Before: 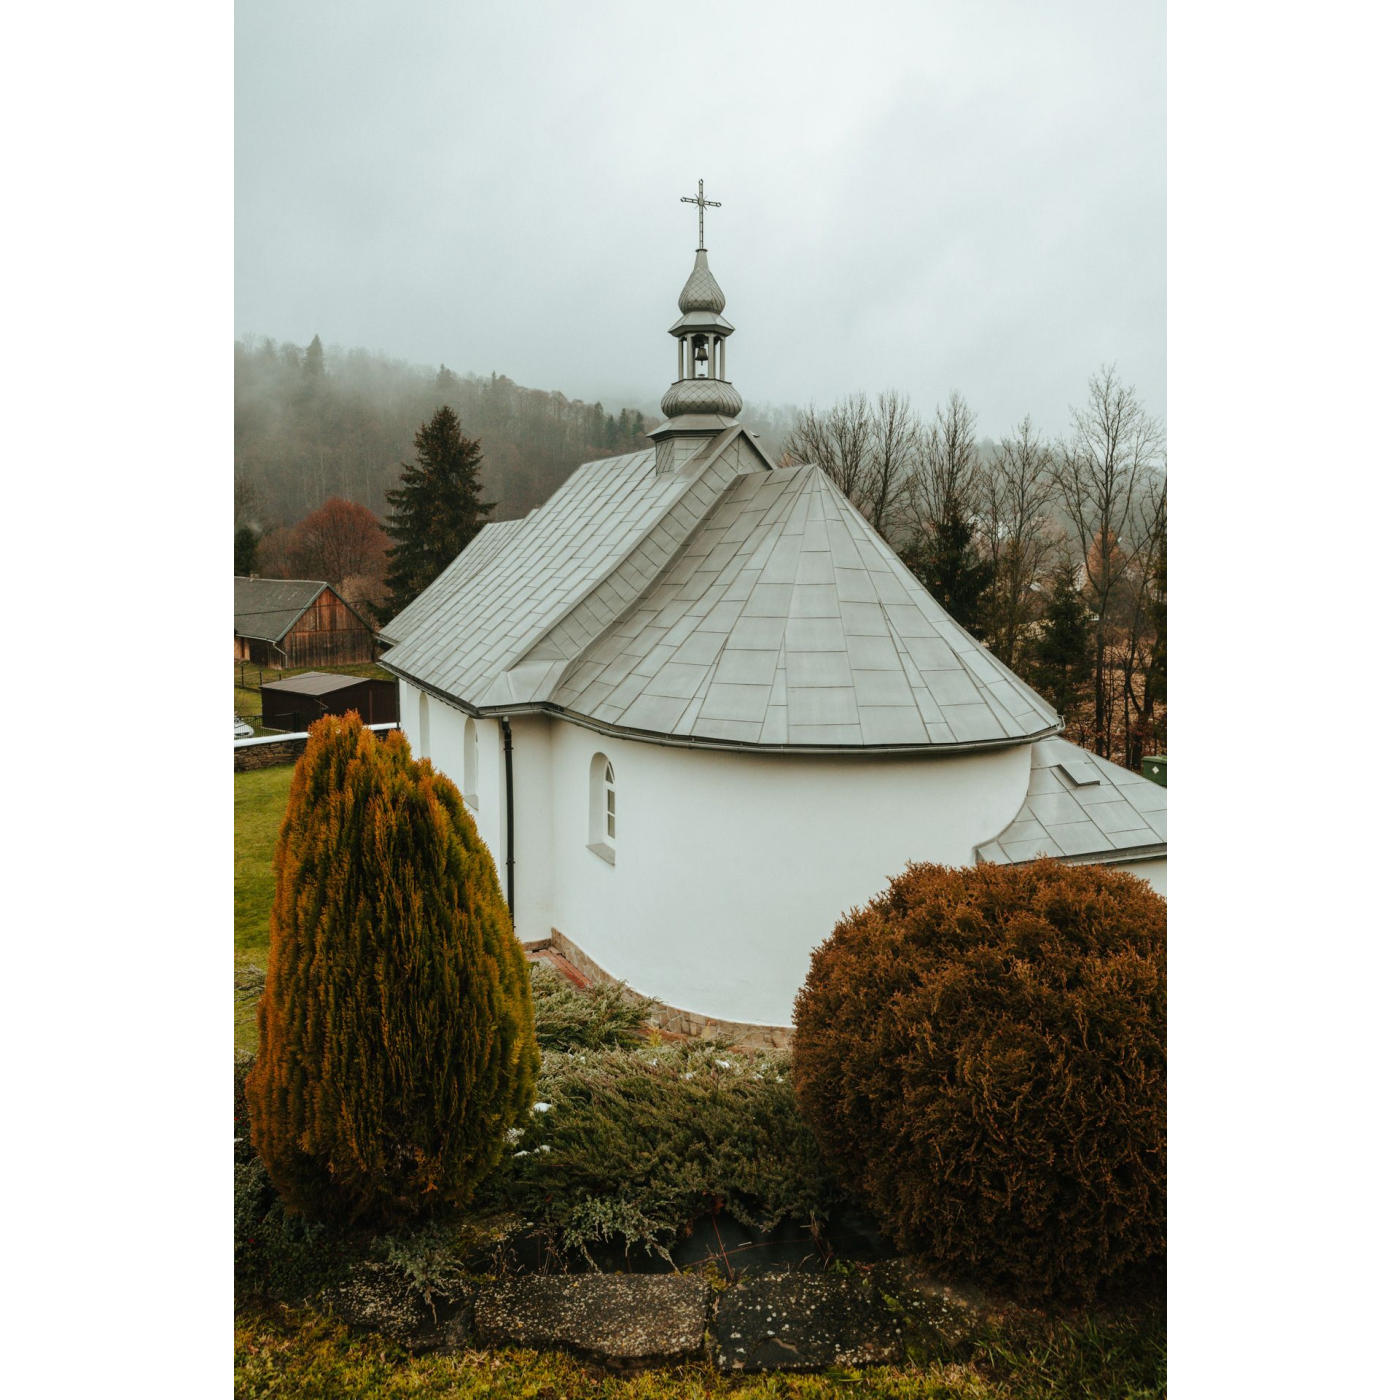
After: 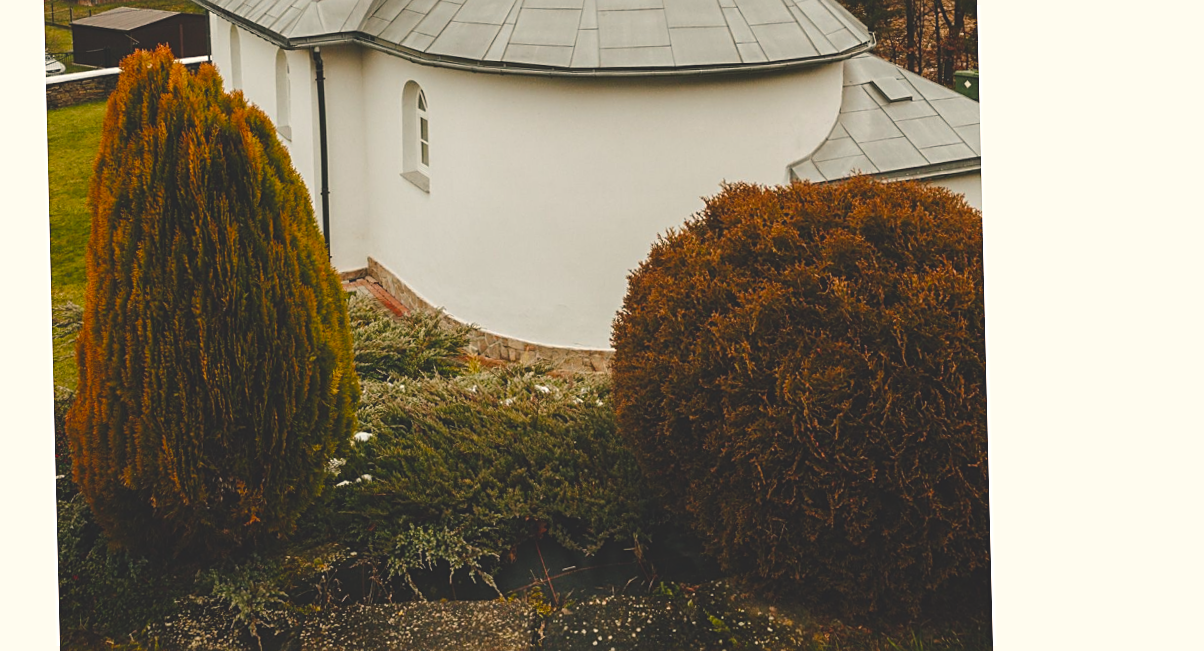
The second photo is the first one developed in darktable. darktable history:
color balance rgb: shadows lift › chroma 2%, shadows lift › hue 247.2°, power › chroma 0.3%, power › hue 25.2°, highlights gain › chroma 3%, highlights gain › hue 60°, global offset › luminance 2%, perceptual saturation grading › global saturation 20%, perceptual saturation grading › highlights -20%, perceptual saturation grading › shadows 30%
sharpen: on, module defaults
rotate and perspective: rotation -1.42°, crop left 0.016, crop right 0.984, crop top 0.035, crop bottom 0.965
crop and rotate: left 13.306%, top 48.129%, bottom 2.928%
